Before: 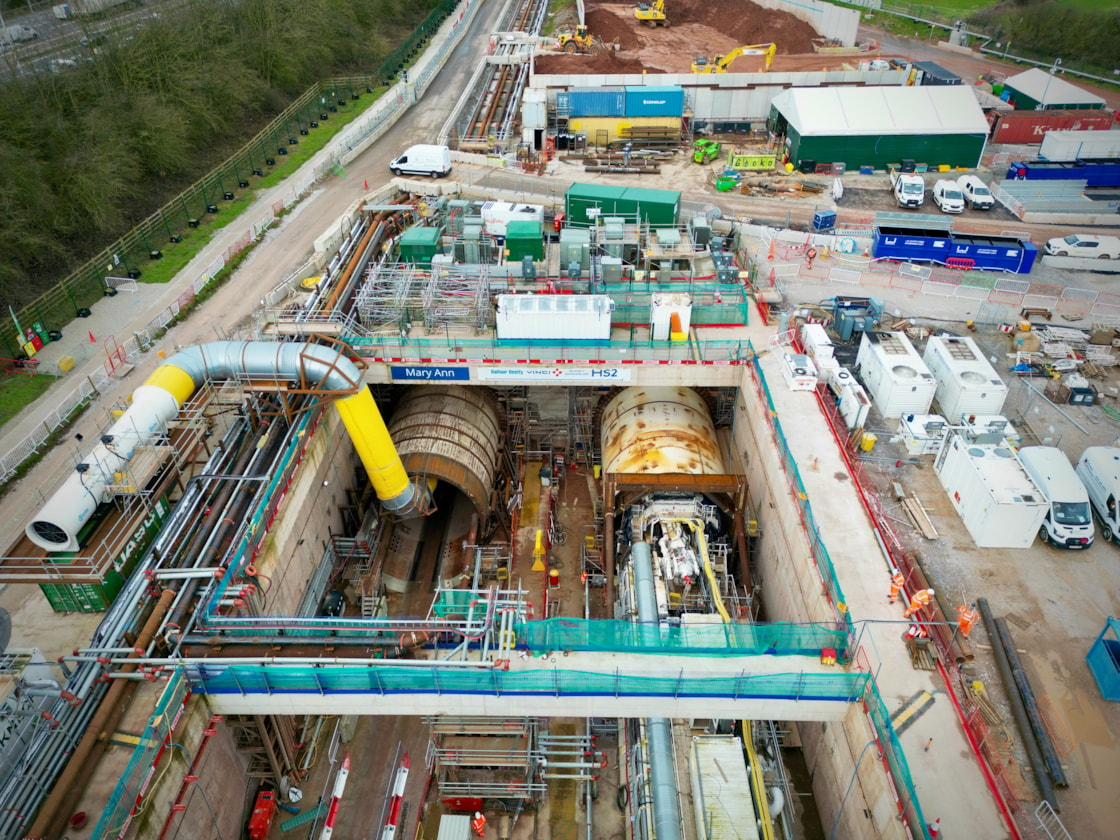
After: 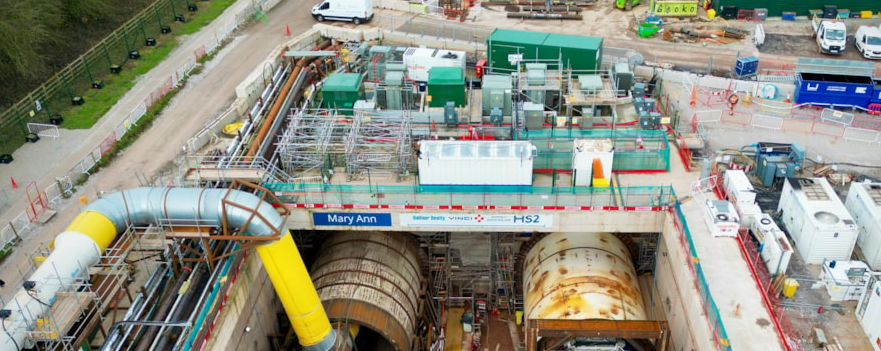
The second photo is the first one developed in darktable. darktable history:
crop: left 7.013%, top 18.437%, right 14.303%, bottom 39.74%
exposure: compensate highlight preservation false
